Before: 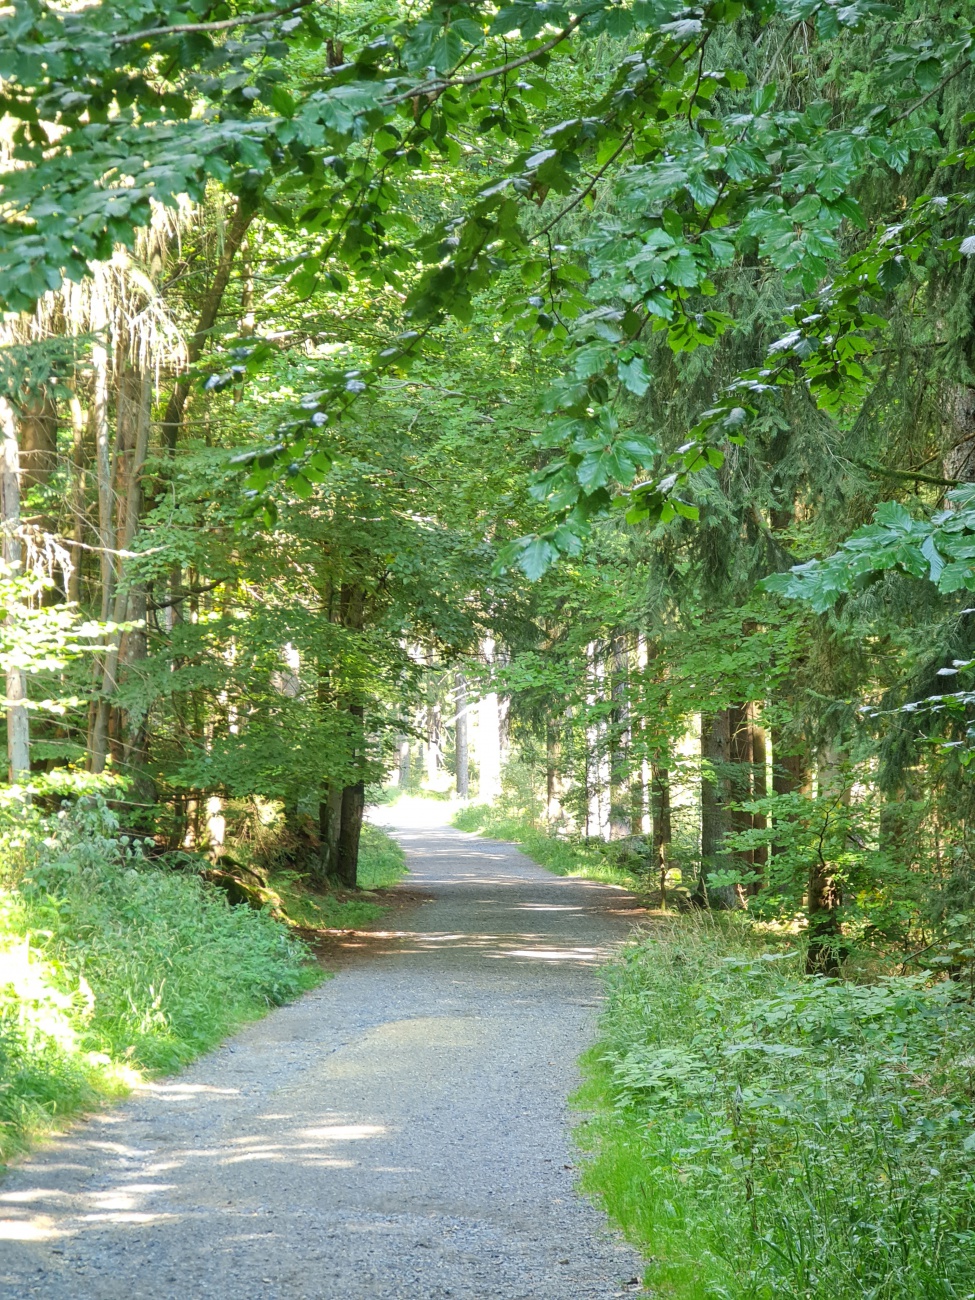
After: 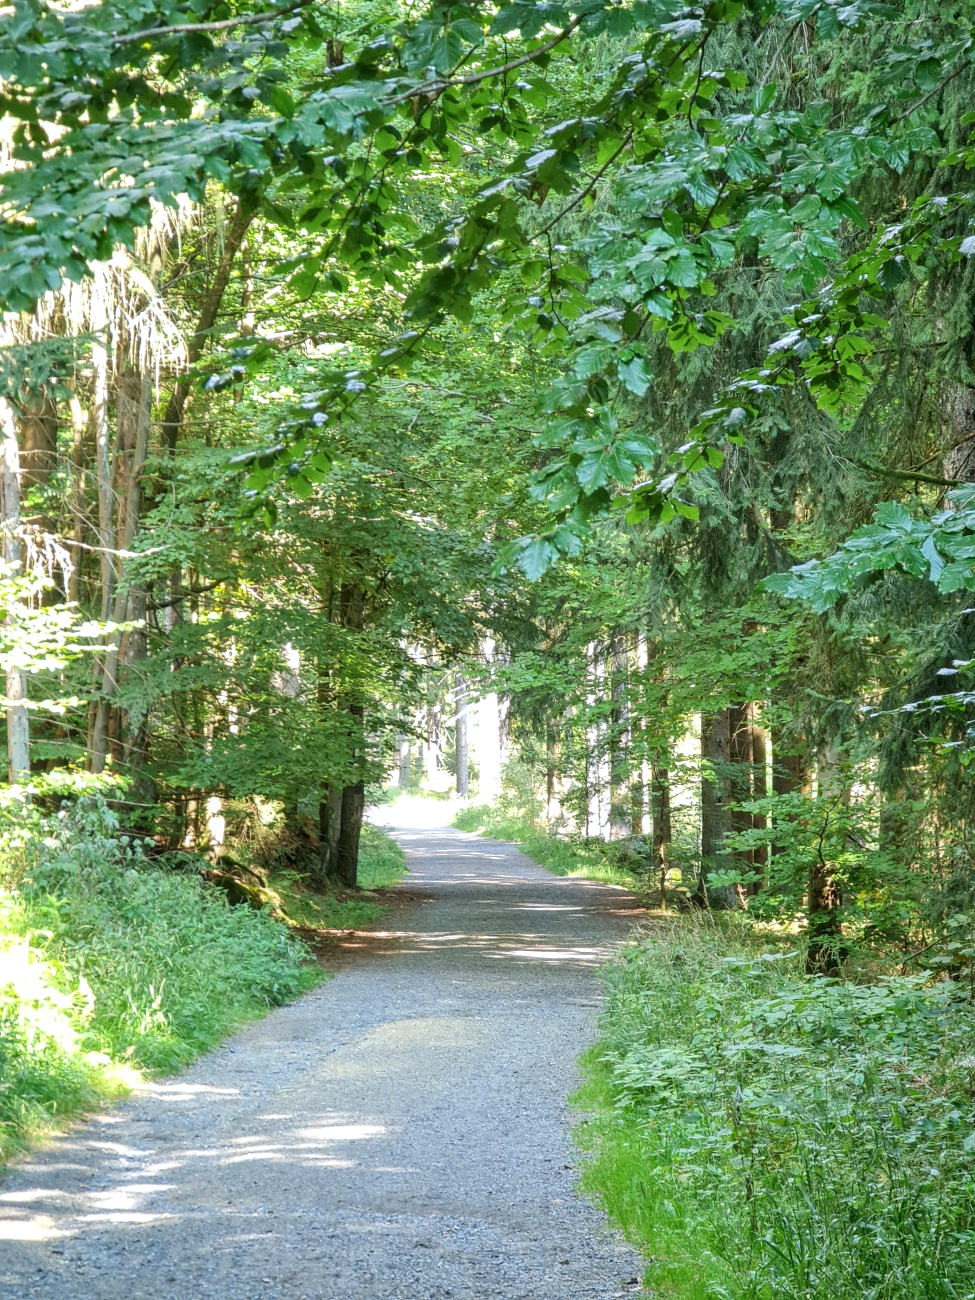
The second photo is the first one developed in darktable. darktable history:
local contrast: on, module defaults
color correction: highlights a* -0.098, highlights b* -5.28, shadows a* -0.127, shadows b* -0.124
